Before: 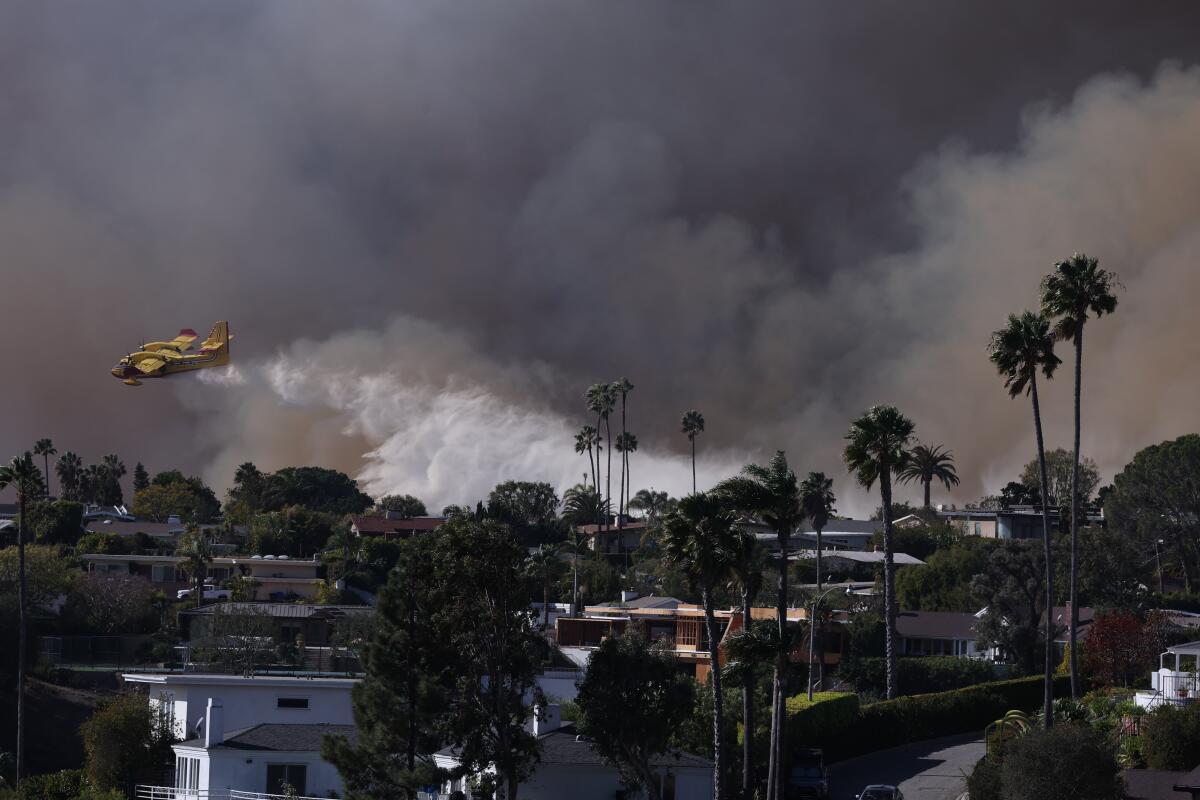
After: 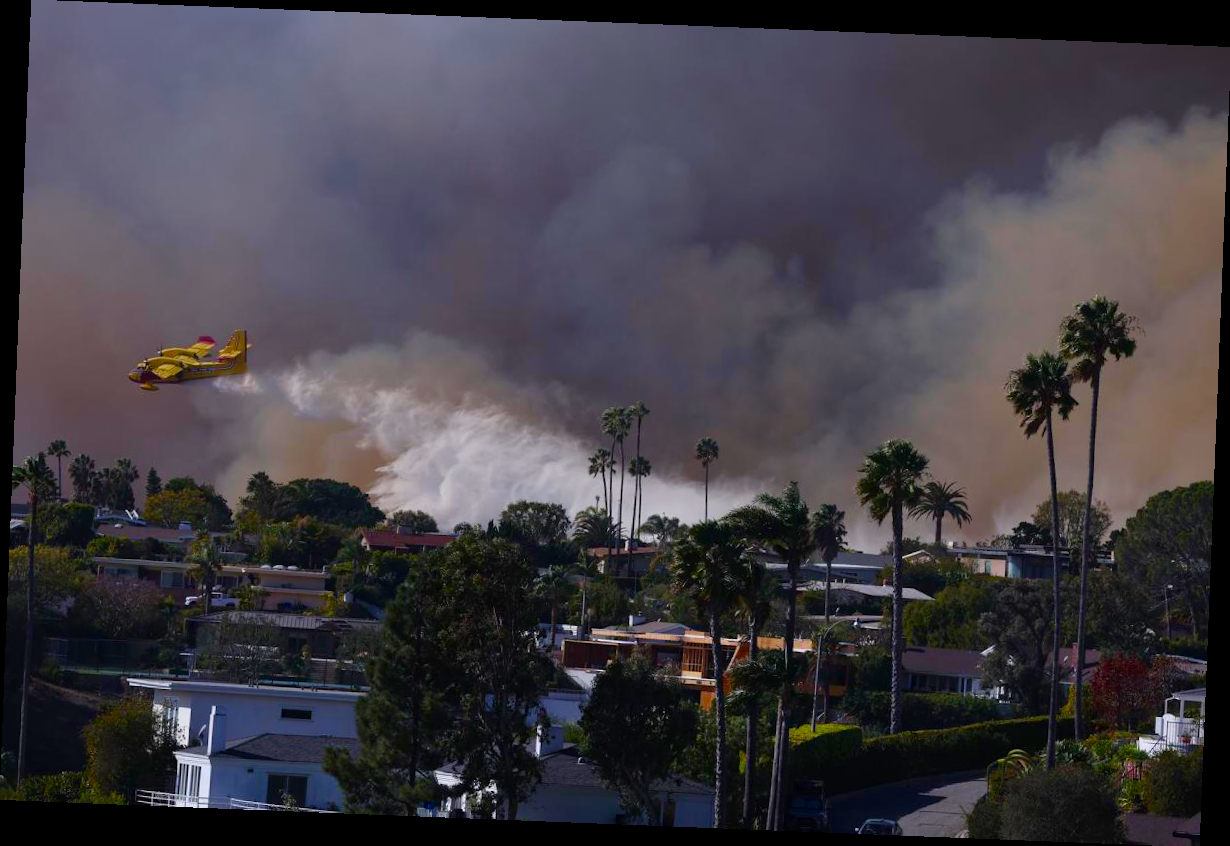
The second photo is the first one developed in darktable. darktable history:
color balance rgb: perceptual saturation grading › global saturation 20%, perceptual saturation grading › highlights -25%, perceptual saturation grading › shadows 50.52%, global vibrance 40.24%
rotate and perspective: rotation 2.27°, automatic cropping off
